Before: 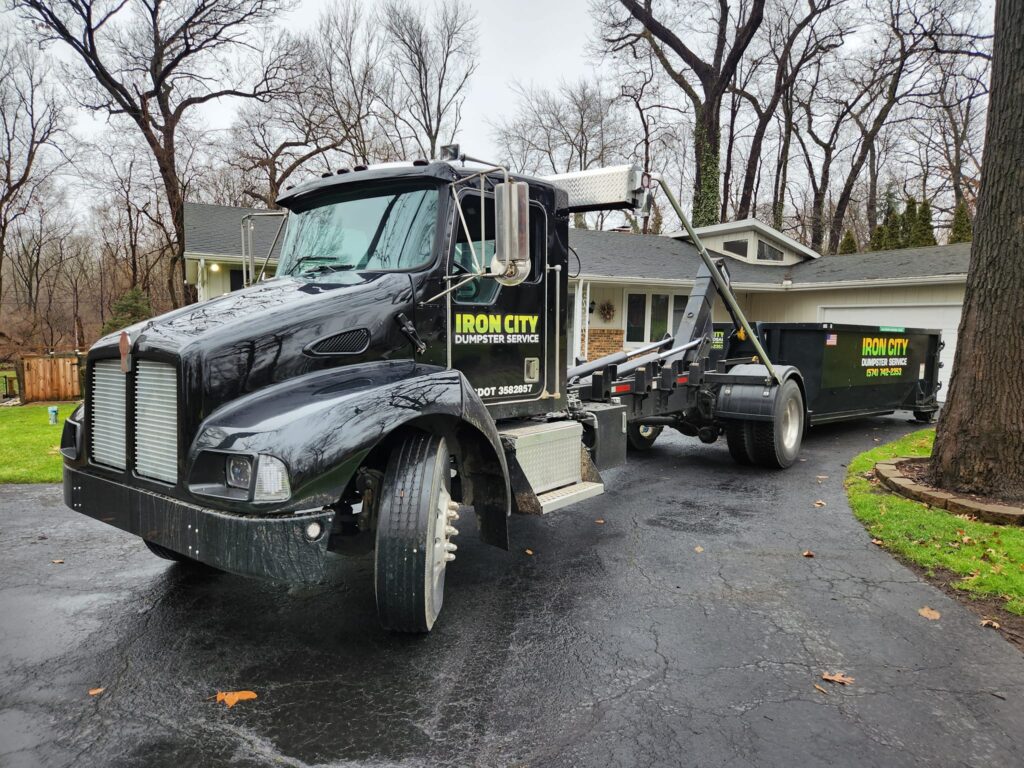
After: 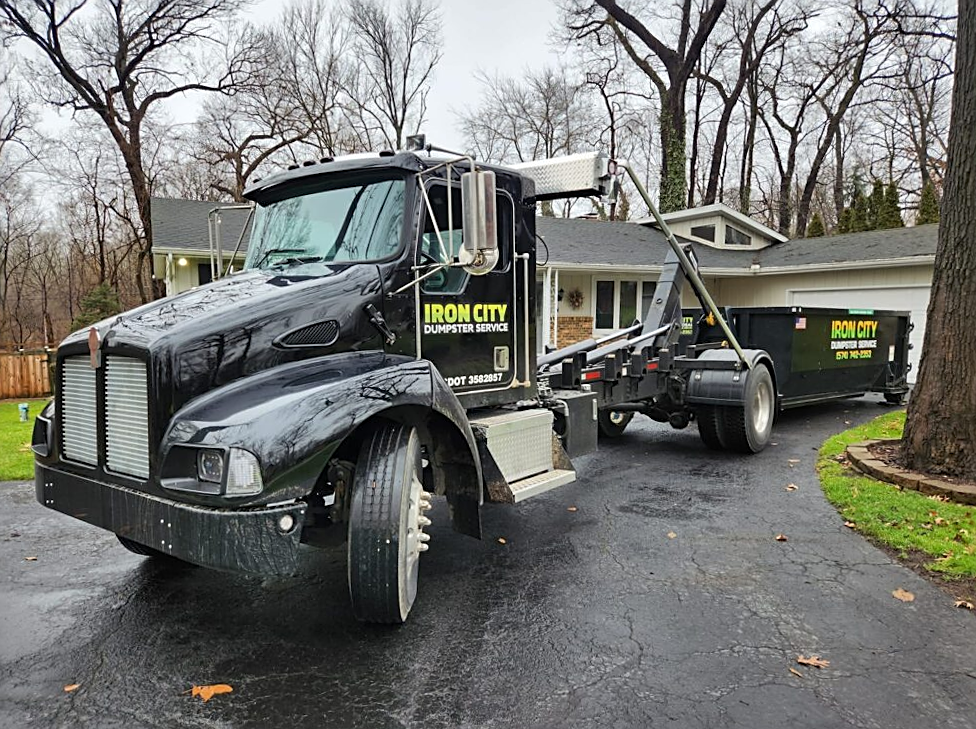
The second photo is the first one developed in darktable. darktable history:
crop and rotate: left 2.536%, right 1.107%, bottom 2.246%
rotate and perspective: rotation -1°, crop left 0.011, crop right 0.989, crop top 0.025, crop bottom 0.975
sharpen: on, module defaults
